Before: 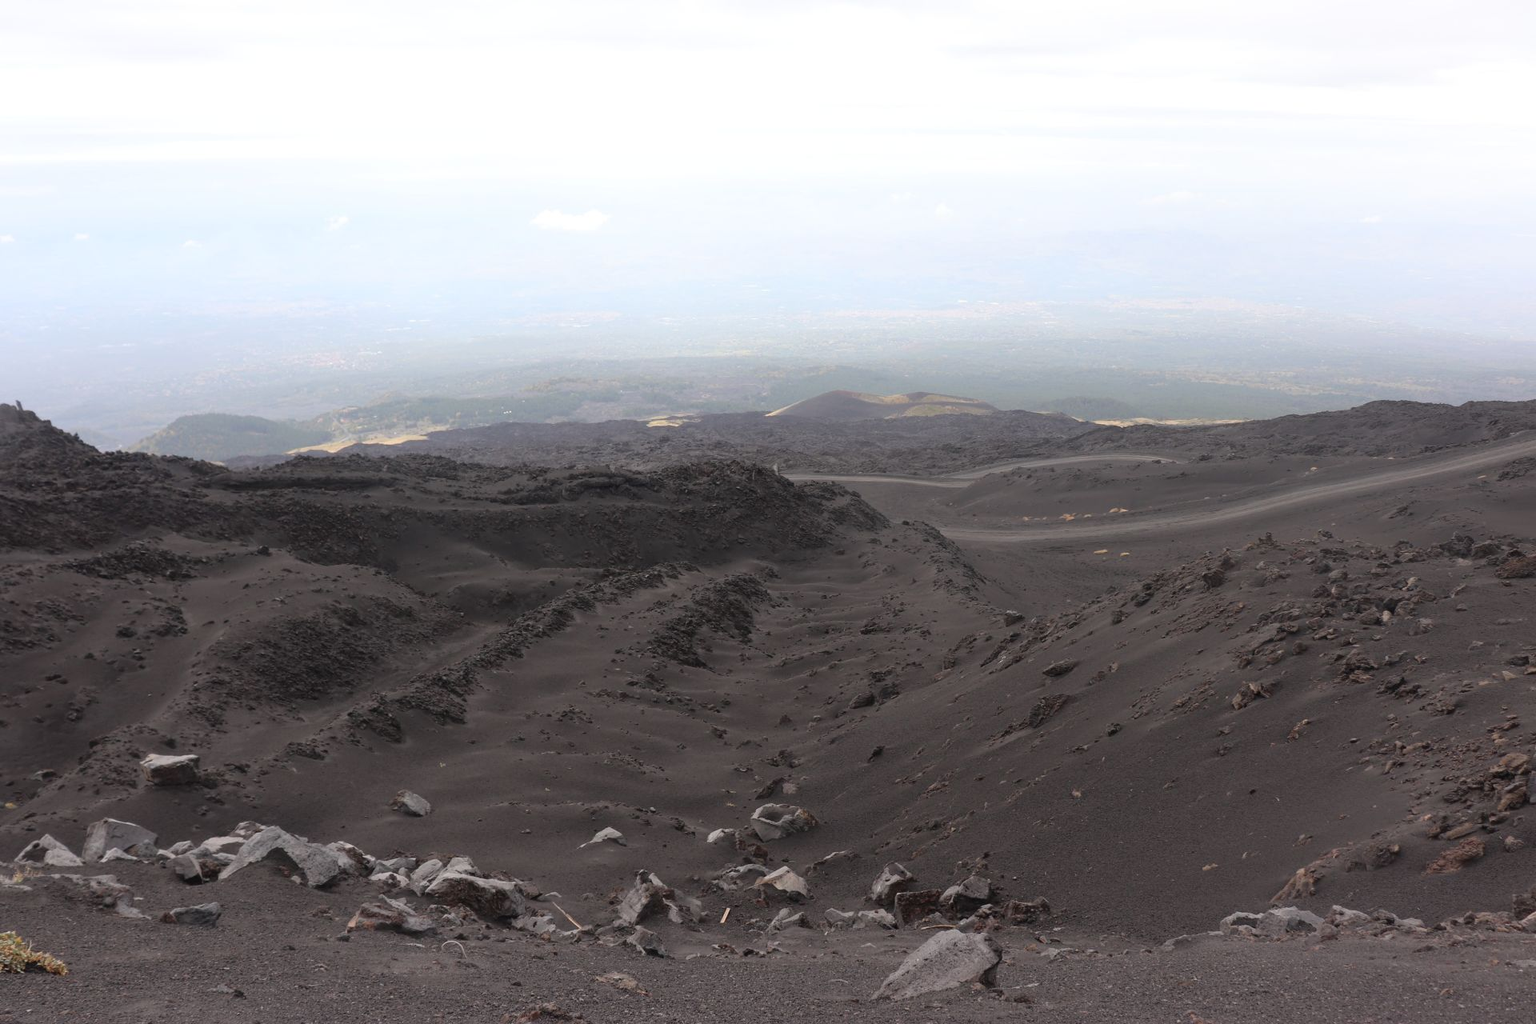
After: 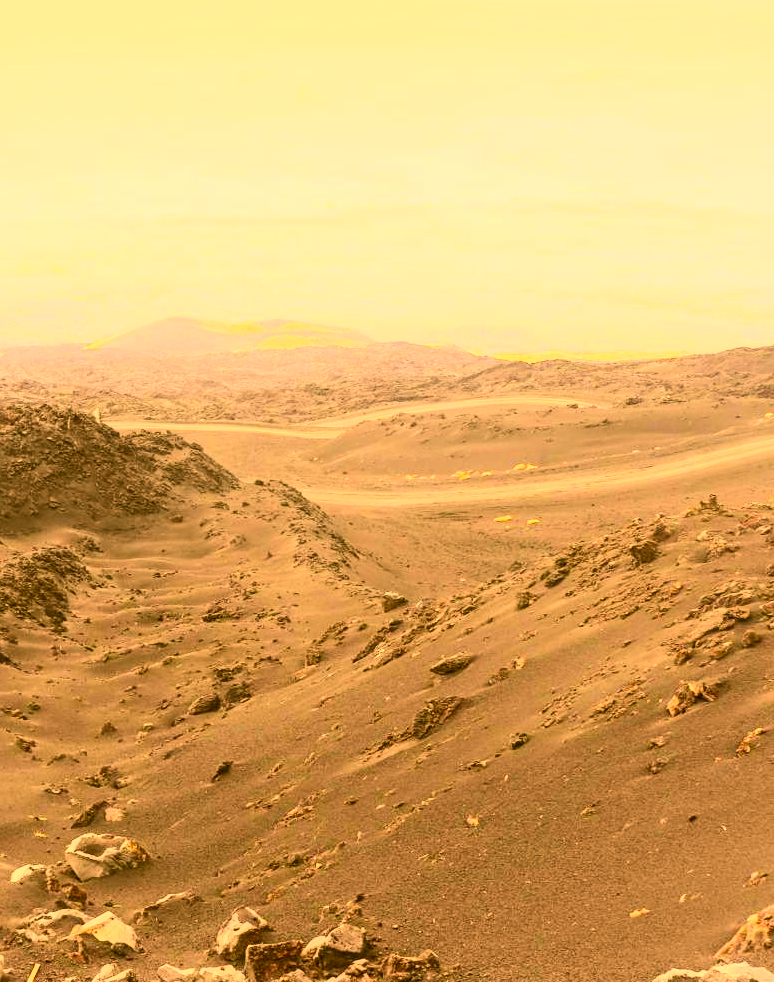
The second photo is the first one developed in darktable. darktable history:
crop: left 45.518%, top 13.396%, right 14.151%, bottom 9.866%
color correction: highlights a* 10.95, highlights b* 30.75, shadows a* 2.86, shadows b* 18.22, saturation 1.74
exposure: black level correction 0, exposure 1.199 EV, compensate exposure bias true, compensate highlight preservation false
local contrast: on, module defaults
filmic rgb: black relative exposure -7.65 EV, white relative exposure 4.56 EV, hardness 3.61, color science v6 (2022), iterations of high-quality reconstruction 0
contrast brightness saturation: contrast 0.39, brightness 0.537
contrast equalizer: octaves 7, y [[0.514, 0.573, 0.581, 0.508, 0.5, 0.5], [0.5 ×6], [0.5 ×6], [0 ×6], [0 ×6]], mix -0.283
